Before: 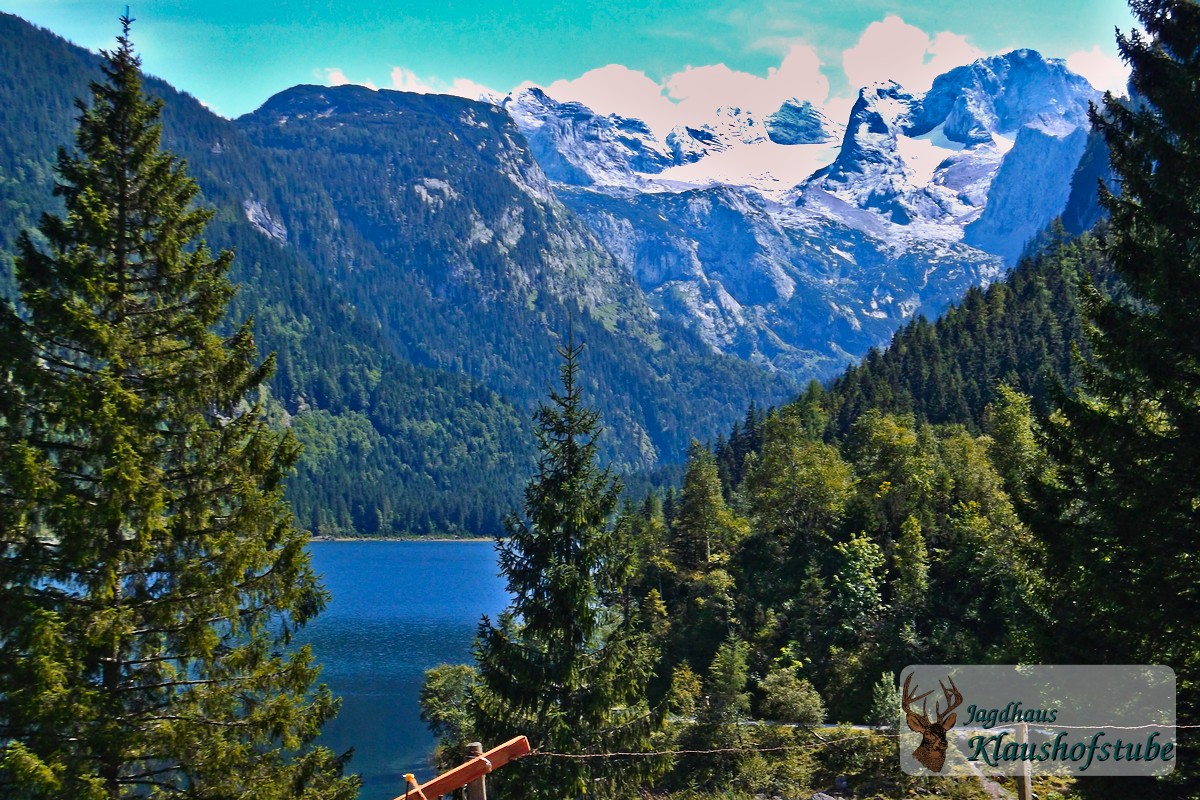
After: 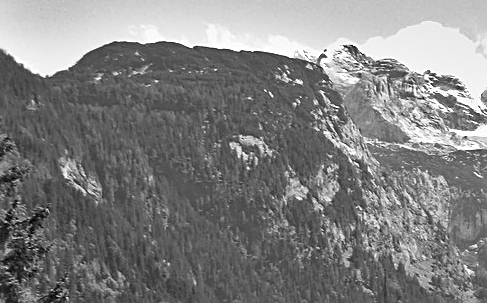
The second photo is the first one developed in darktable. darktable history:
sharpen: on, module defaults
crop: left 15.452%, top 5.459%, right 43.956%, bottom 56.62%
exposure: black level correction 0, exposure 0.5 EV, compensate highlight preservation false
color balance rgb: on, module defaults
tone curve: curves: ch0 [(0, 0) (0.003, 0.005) (0.011, 0.019) (0.025, 0.04) (0.044, 0.064) (0.069, 0.095) (0.1, 0.129) (0.136, 0.169) (0.177, 0.207) (0.224, 0.247) (0.277, 0.298) (0.335, 0.354) (0.399, 0.416) (0.468, 0.478) (0.543, 0.553) (0.623, 0.634) (0.709, 0.709) (0.801, 0.817) (0.898, 0.912) (1, 1)], preserve colors none
color correction: highlights a* 10.32, highlights b* 14.66, shadows a* -9.59, shadows b* -15.02
monochrome: a 73.58, b 64.21
